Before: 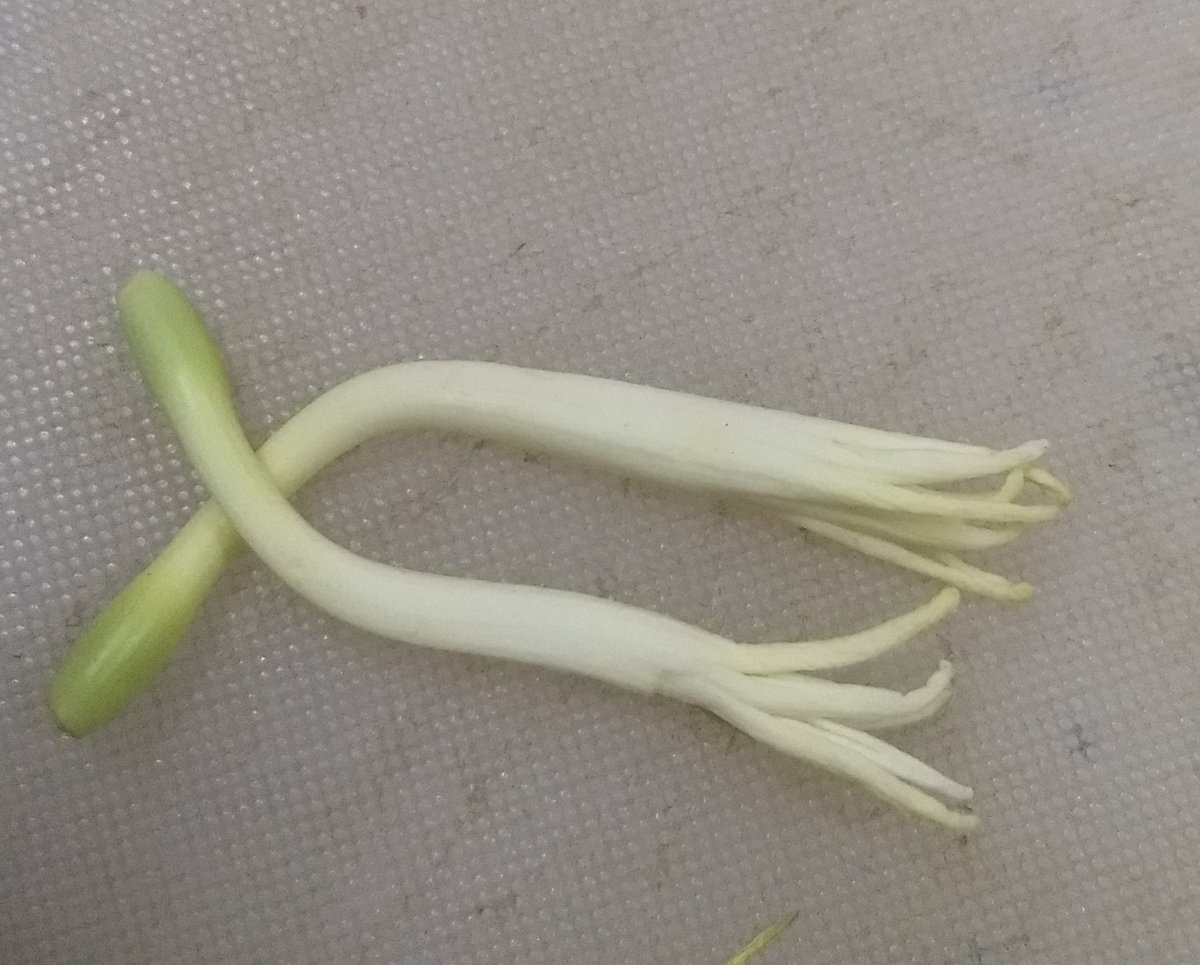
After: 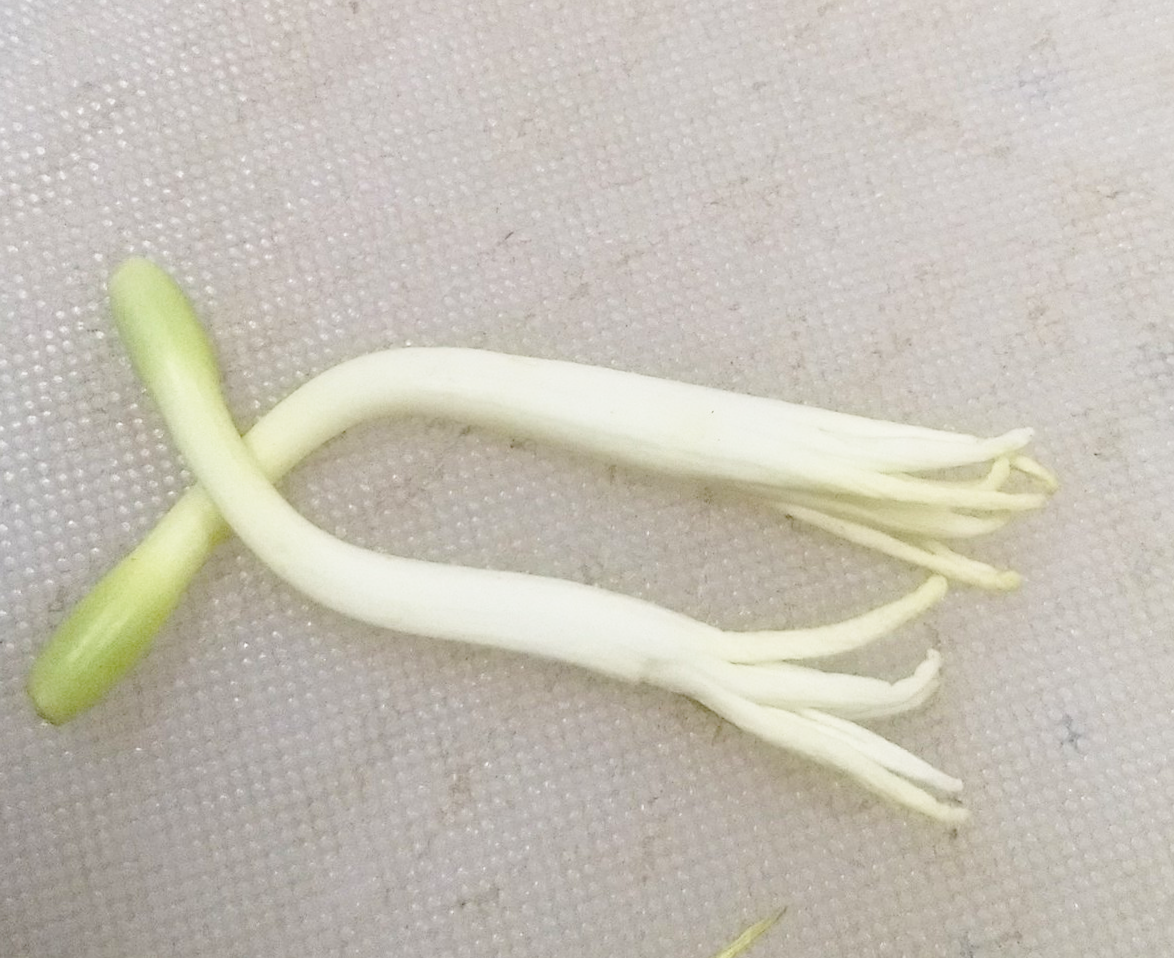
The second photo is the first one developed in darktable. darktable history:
rotate and perspective: rotation 0.226°, lens shift (vertical) -0.042, crop left 0.023, crop right 0.982, crop top 0.006, crop bottom 0.994
exposure: compensate highlight preservation false
base curve: curves: ch0 [(0, 0) (0.032, 0.037) (0.105, 0.228) (0.435, 0.76) (0.856, 0.983) (1, 1)], preserve colors none
